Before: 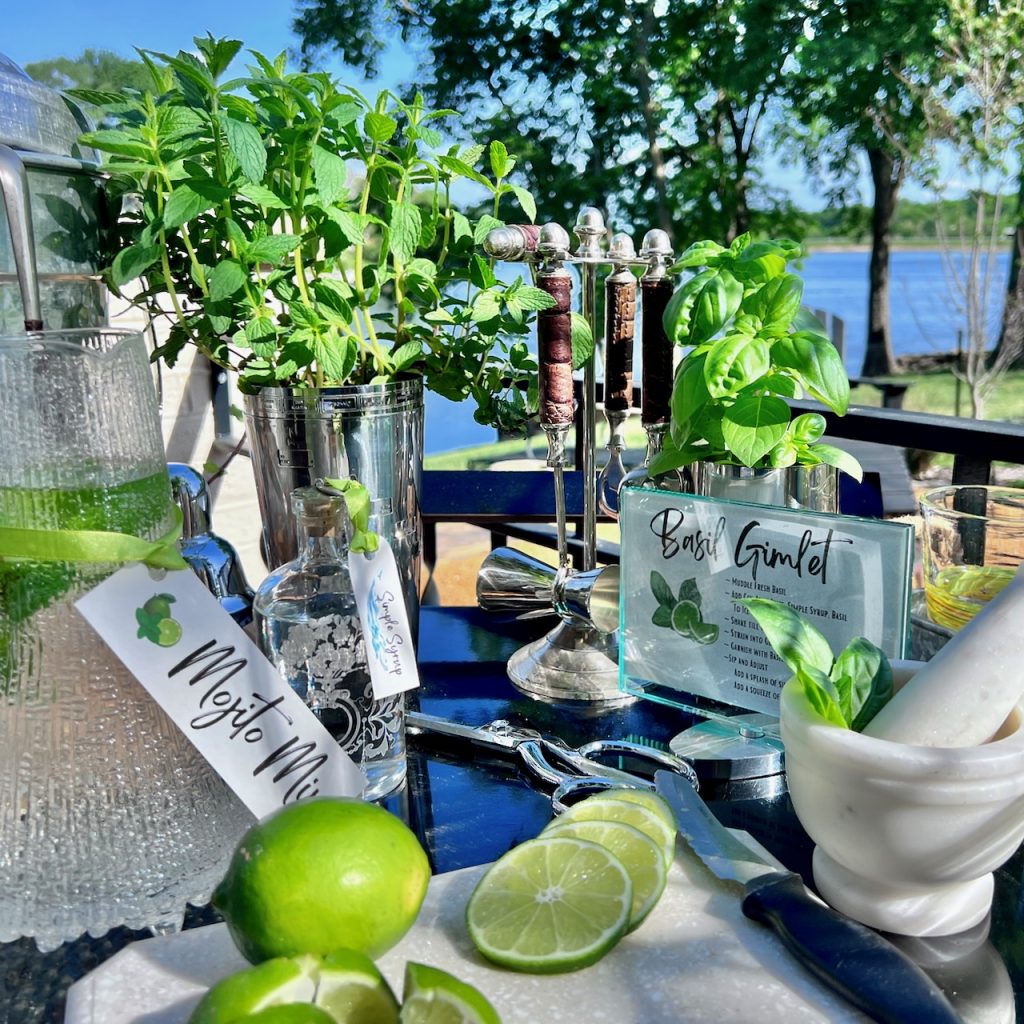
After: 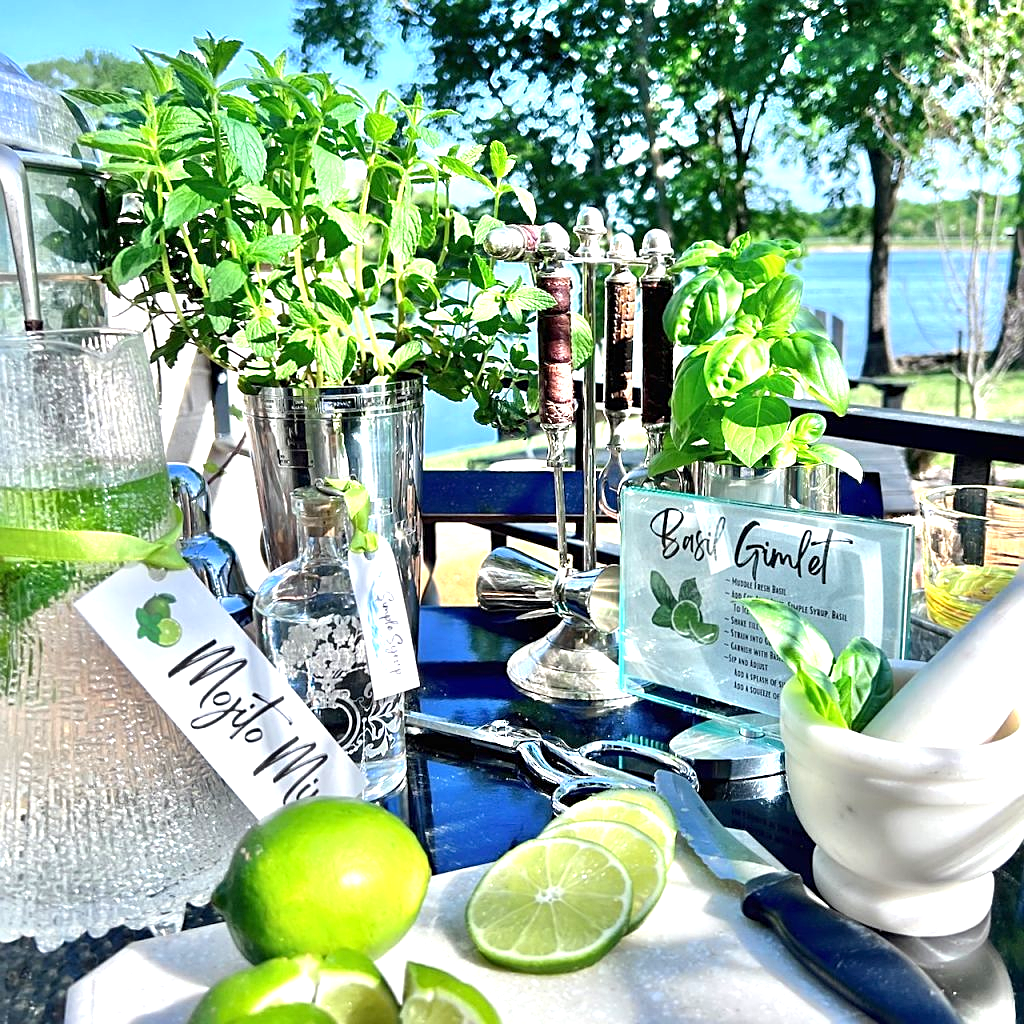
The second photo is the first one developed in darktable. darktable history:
exposure: black level correction 0, exposure 1 EV, compensate exposure bias true, compensate highlight preservation false
sharpen: on, module defaults
